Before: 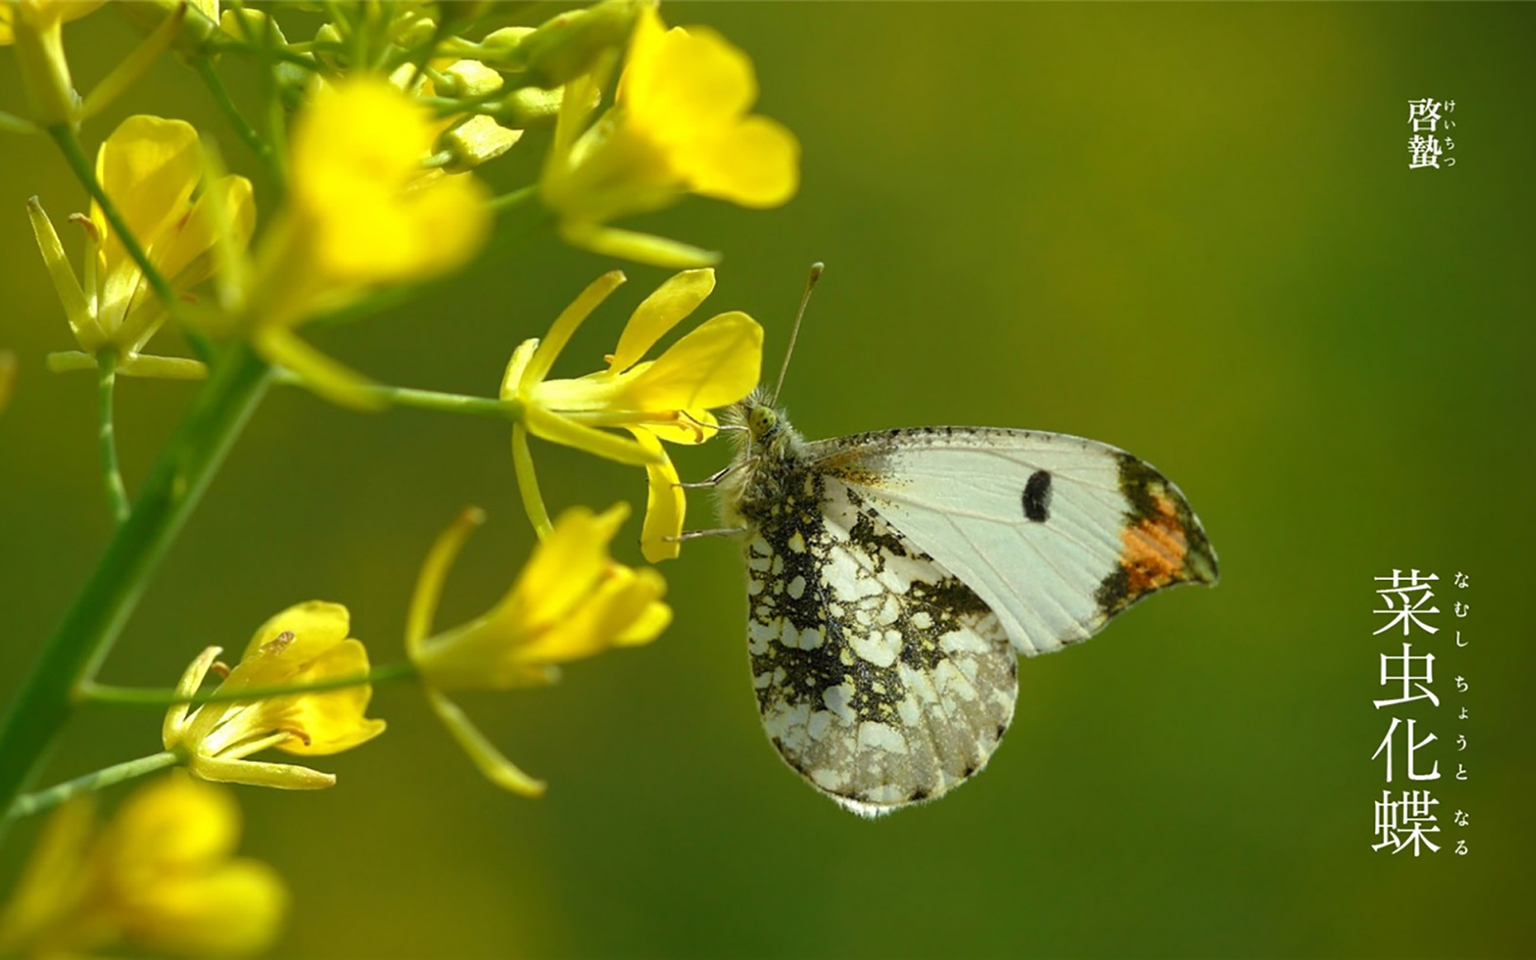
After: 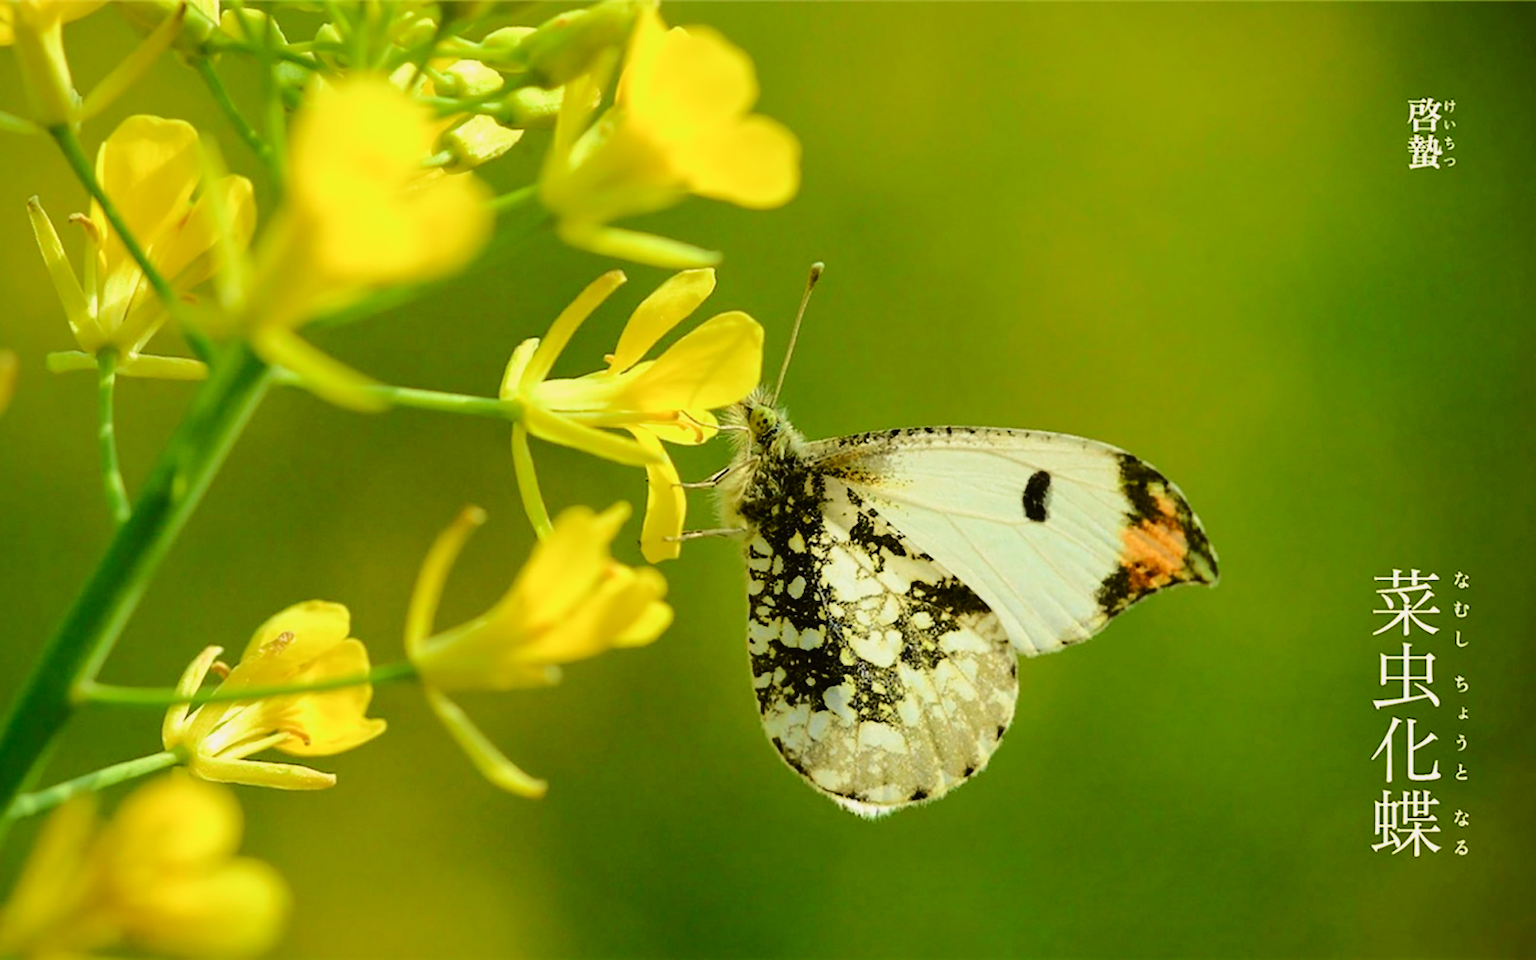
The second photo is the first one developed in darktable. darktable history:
tone curve: curves: ch0 [(0, 0.019) (0.078, 0.058) (0.223, 0.217) (0.424, 0.553) (0.631, 0.764) (0.816, 0.932) (1, 1)]; ch1 [(0, 0) (0.262, 0.227) (0.417, 0.386) (0.469, 0.467) (0.502, 0.503) (0.544, 0.548) (0.57, 0.579) (0.608, 0.62) (0.65, 0.68) (0.994, 0.987)]; ch2 [(0, 0) (0.262, 0.188) (0.5, 0.504) (0.553, 0.592) (0.599, 0.653) (1, 1)], color space Lab, independent channels, preserve colors none
filmic rgb: black relative exposure -7.65 EV, white relative exposure 4.56 EV, hardness 3.61
velvia: on, module defaults
